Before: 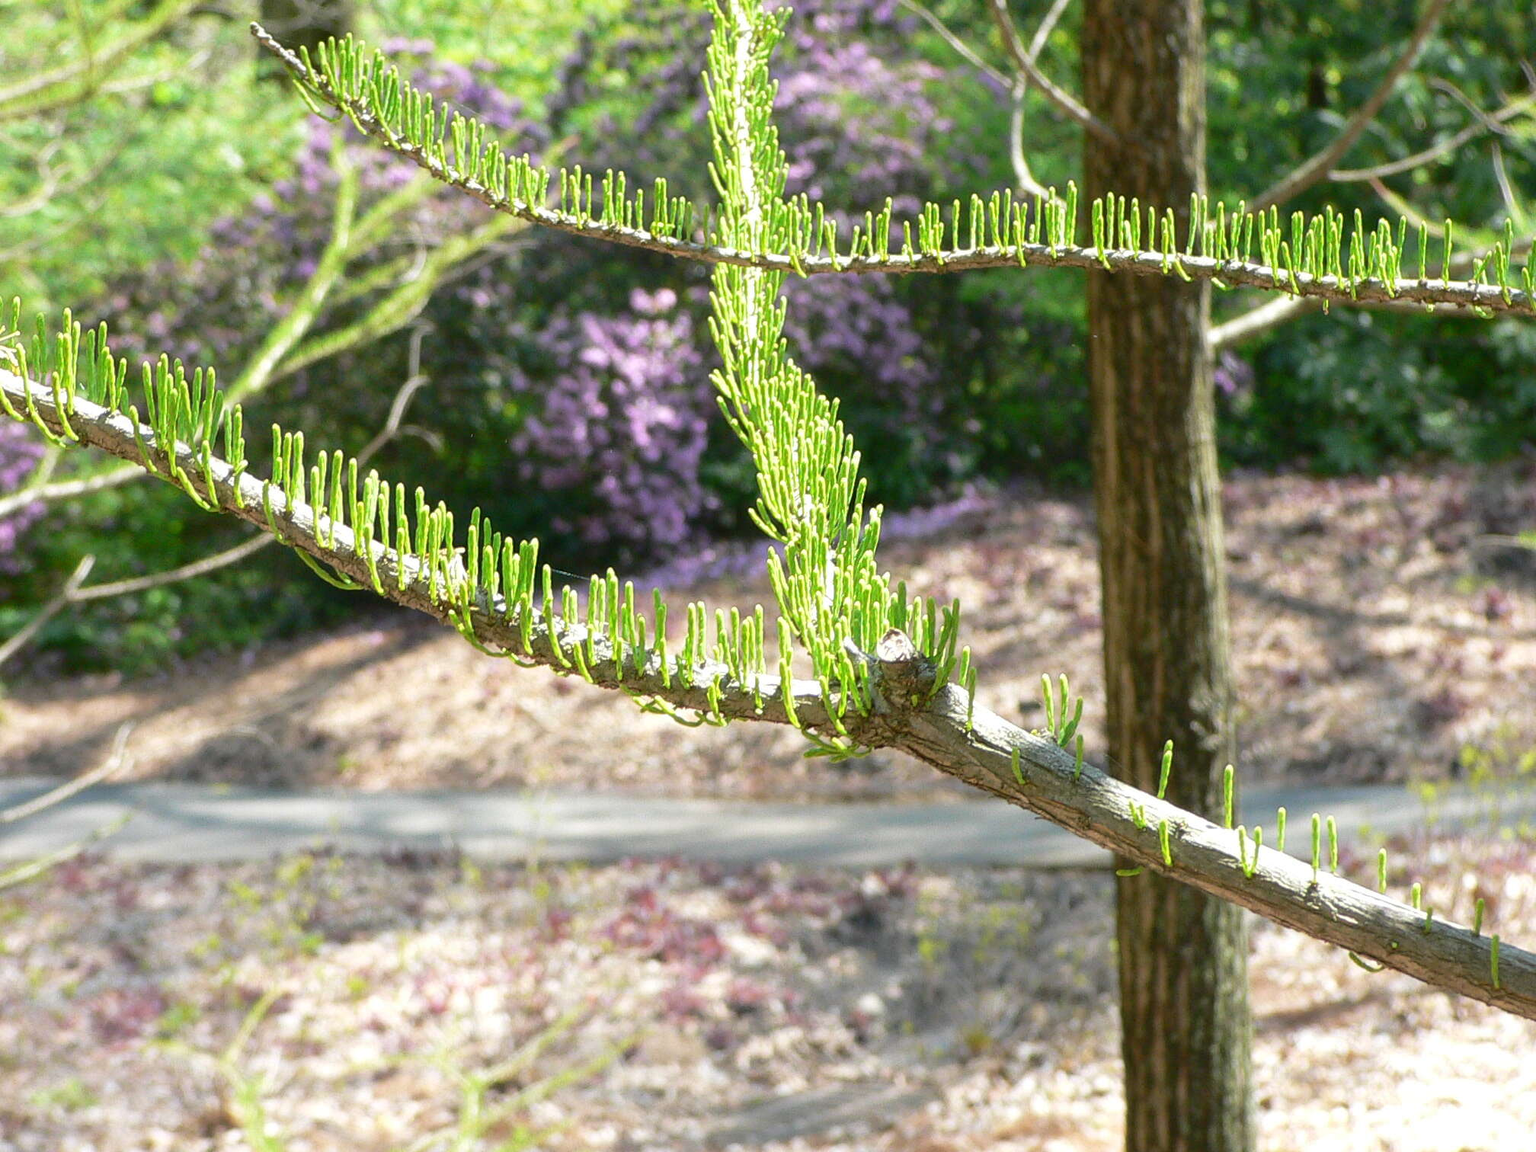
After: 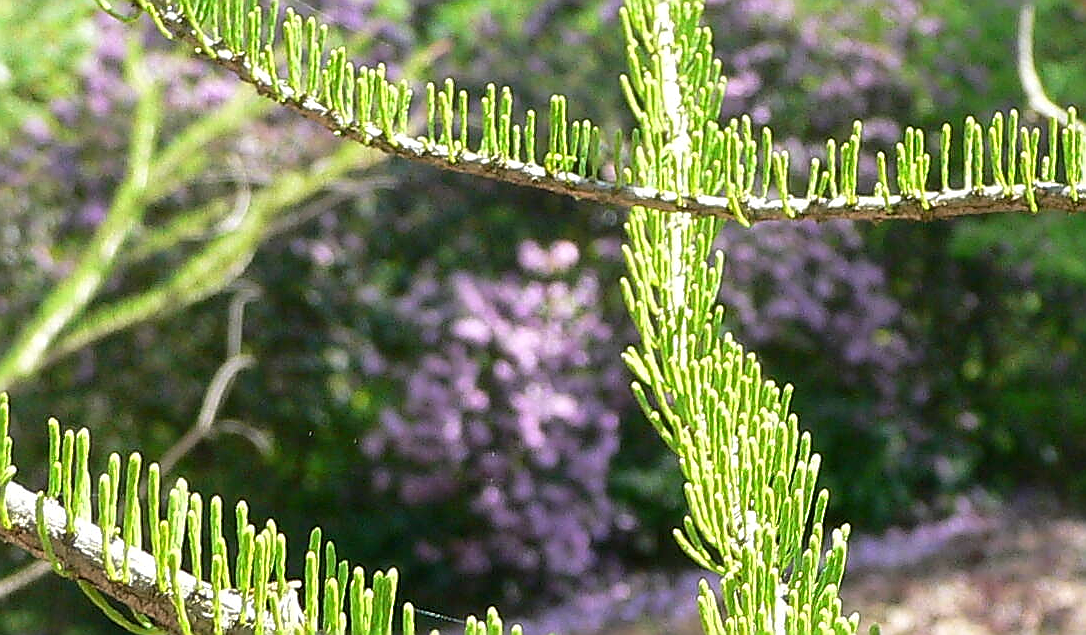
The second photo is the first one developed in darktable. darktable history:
crop: left 15.359%, top 9.133%, right 30.749%, bottom 48.847%
sharpen: radius 1.372, amount 1.264, threshold 0.792
local contrast: mode bilateral grid, contrast 20, coarseness 50, detail 119%, midtone range 0.2
